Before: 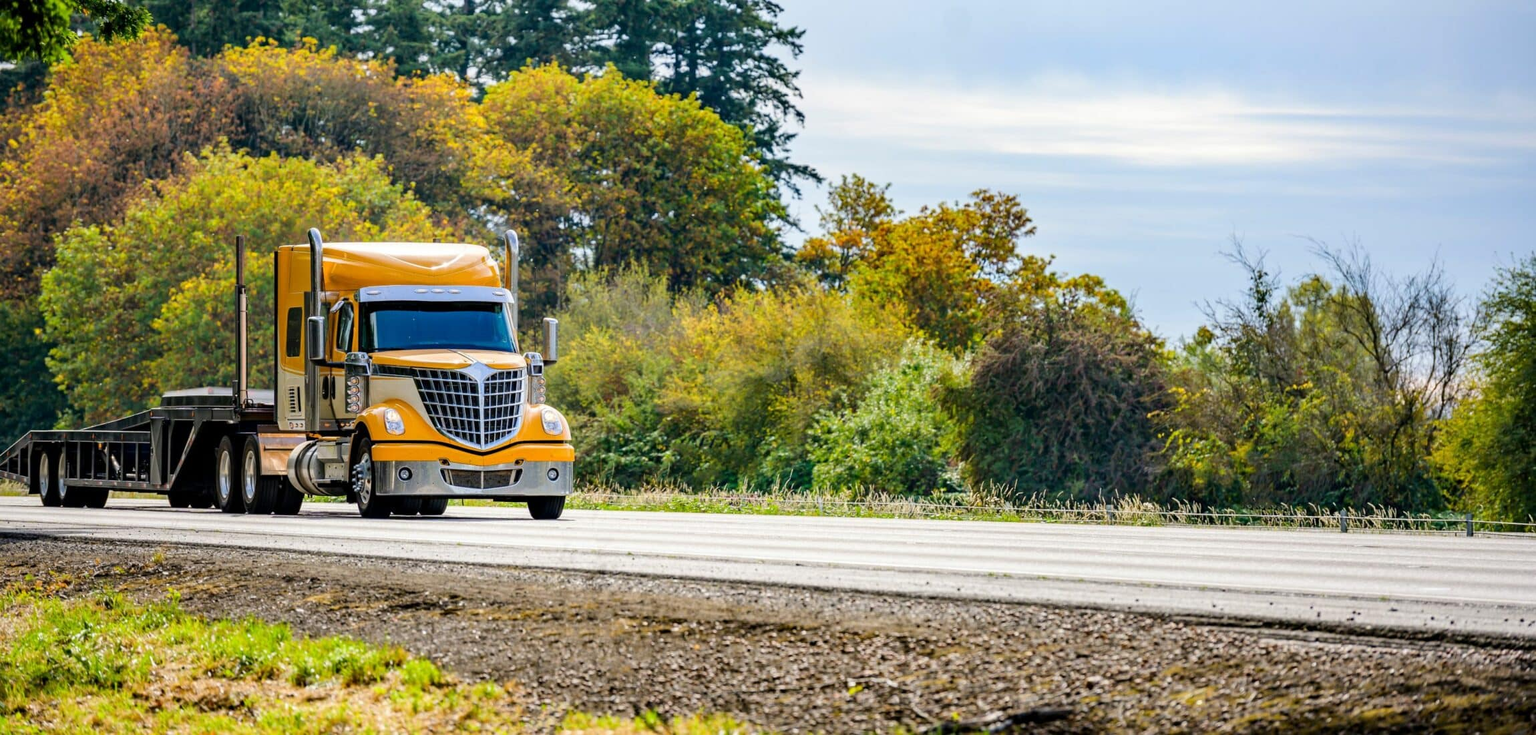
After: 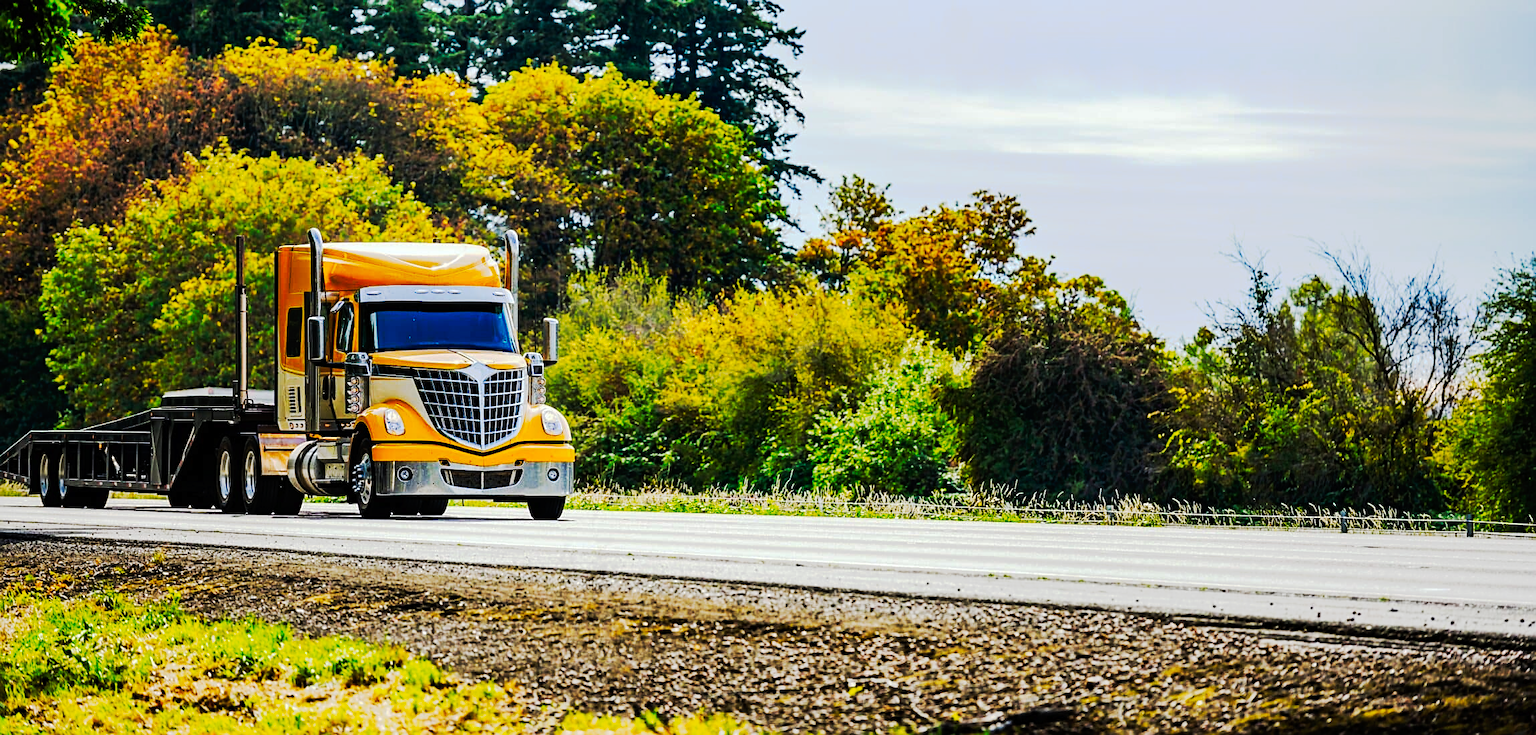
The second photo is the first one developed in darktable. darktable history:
white balance: red 0.978, blue 0.999
tone curve: curves: ch0 [(0, 0) (0.003, 0.005) (0.011, 0.007) (0.025, 0.009) (0.044, 0.013) (0.069, 0.017) (0.1, 0.02) (0.136, 0.029) (0.177, 0.052) (0.224, 0.086) (0.277, 0.129) (0.335, 0.188) (0.399, 0.256) (0.468, 0.361) (0.543, 0.526) (0.623, 0.696) (0.709, 0.784) (0.801, 0.85) (0.898, 0.882) (1, 1)], preserve colors none
sharpen: on, module defaults
